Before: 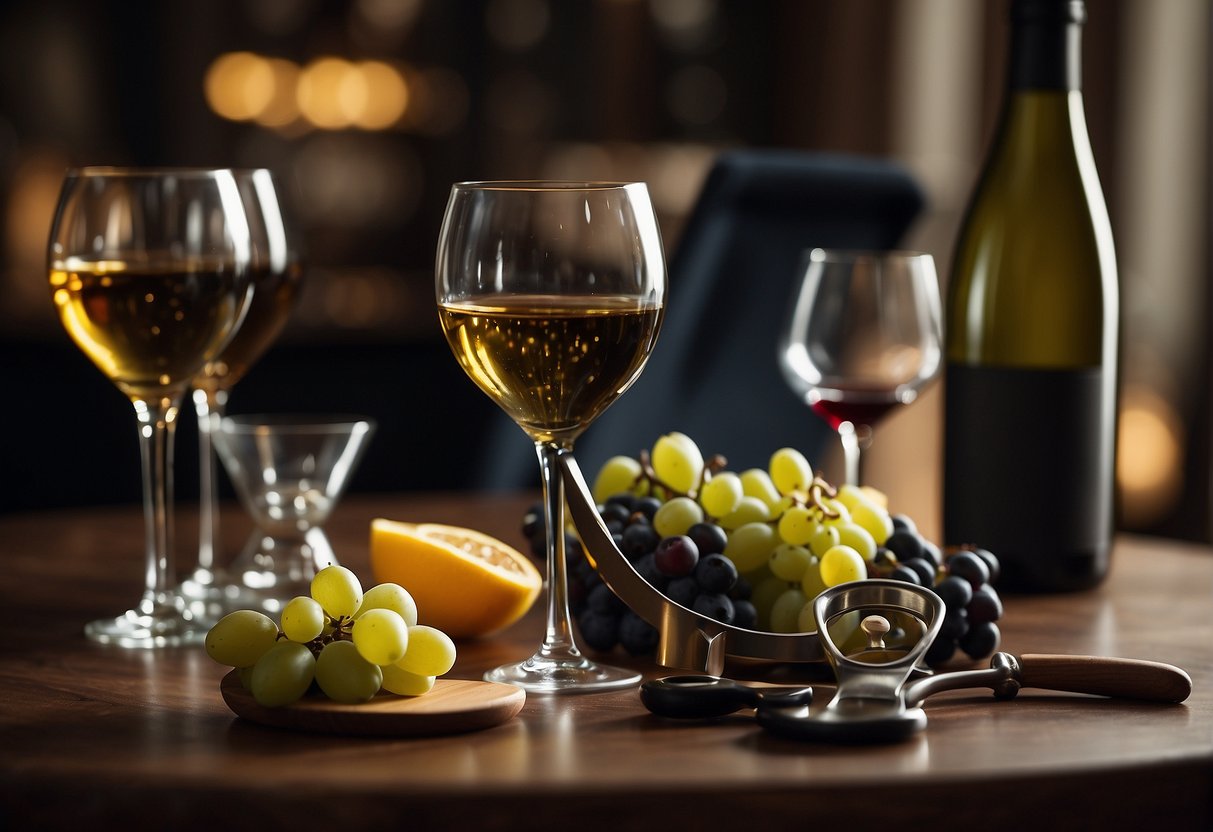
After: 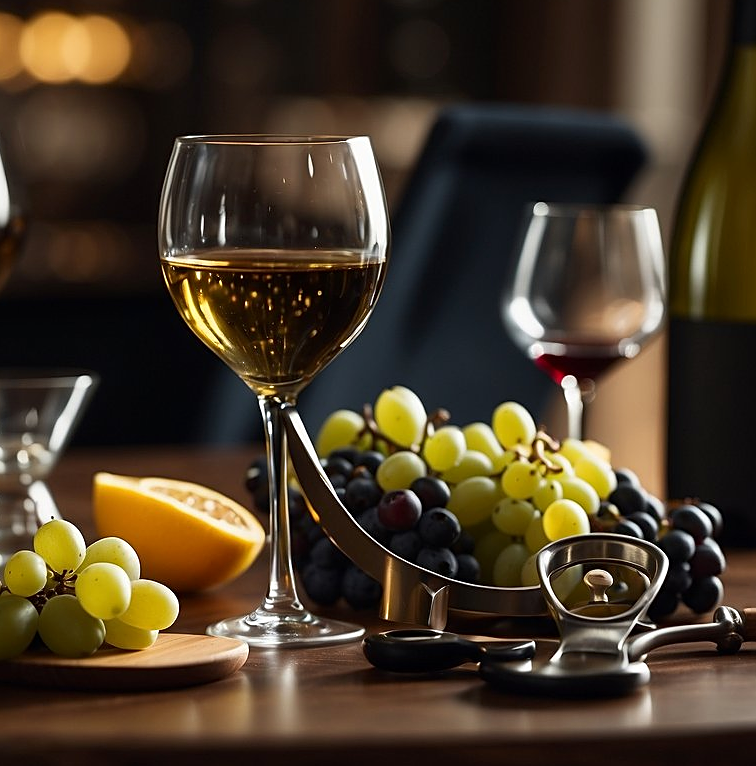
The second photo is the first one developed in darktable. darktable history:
contrast brightness saturation: contrast 0.08, saturation 0.02
sharpen: on, module defaults
crop and rotate: left 22.918%, top 5.629%, right 14.711%, bottom 2.247%
